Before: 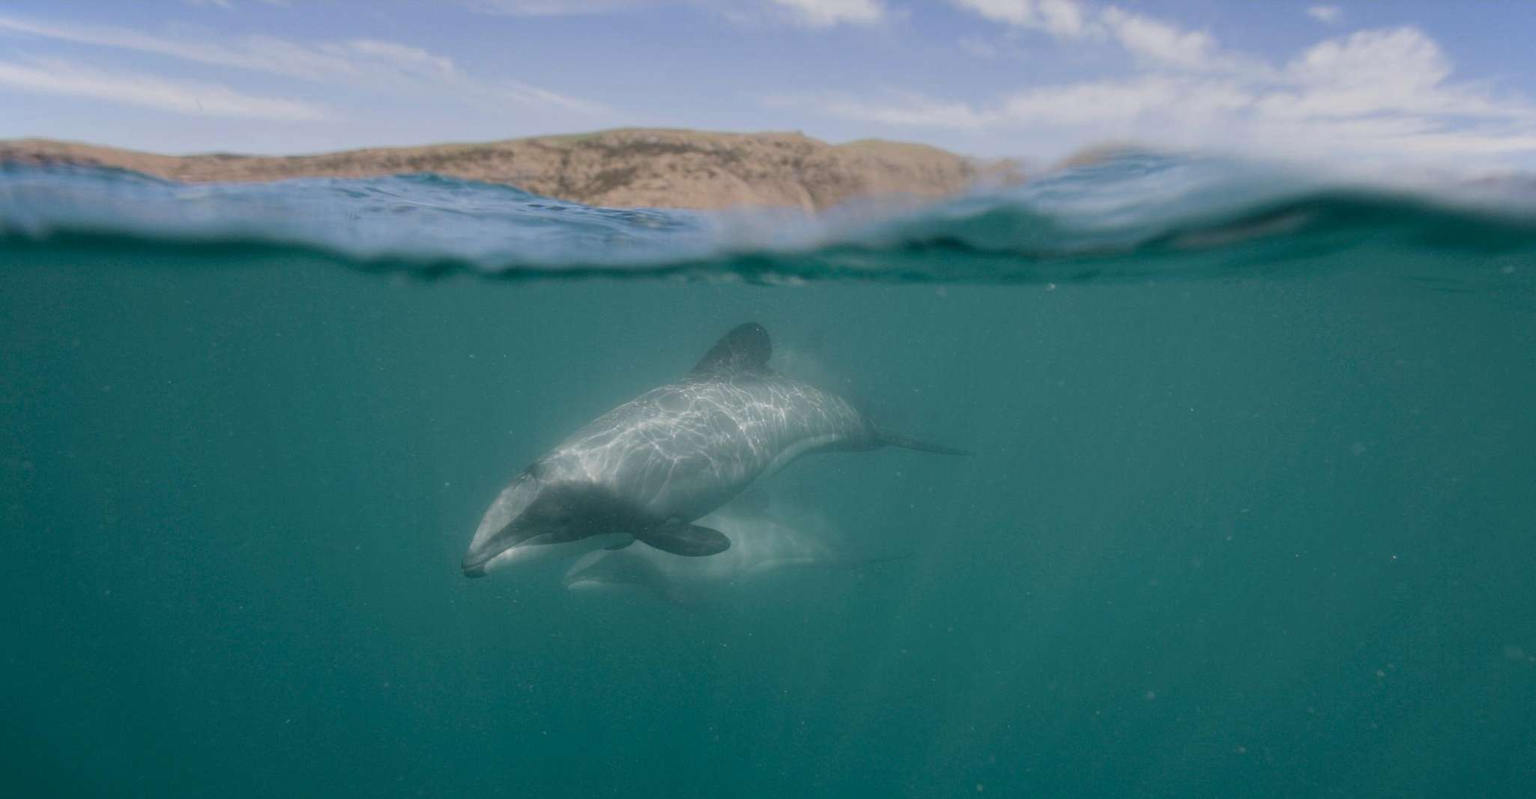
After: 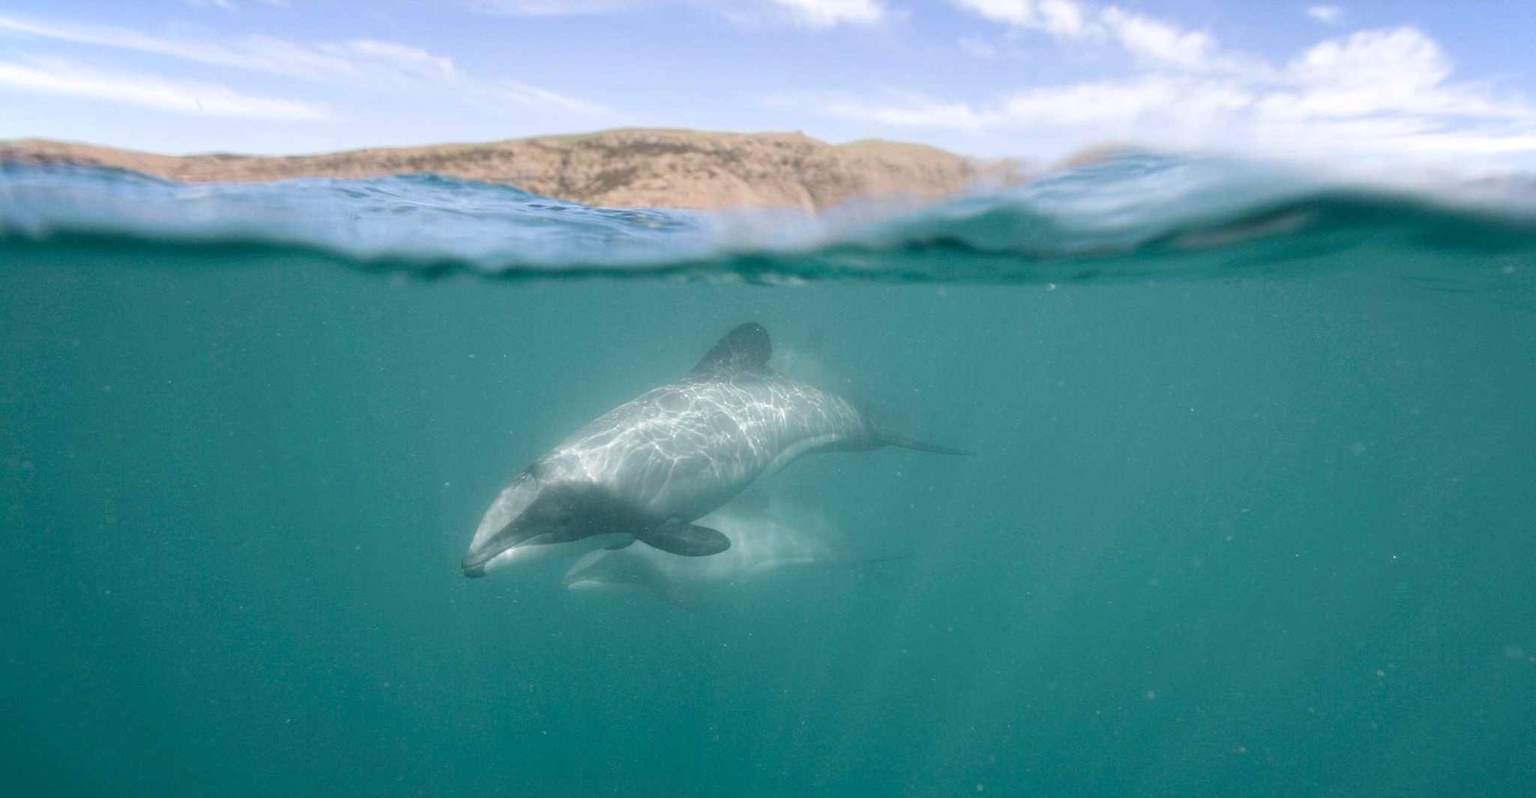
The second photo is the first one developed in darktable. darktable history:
exposure: exposure 0.745 EV, compensate exposure bias true, compensate highlight preservation false
